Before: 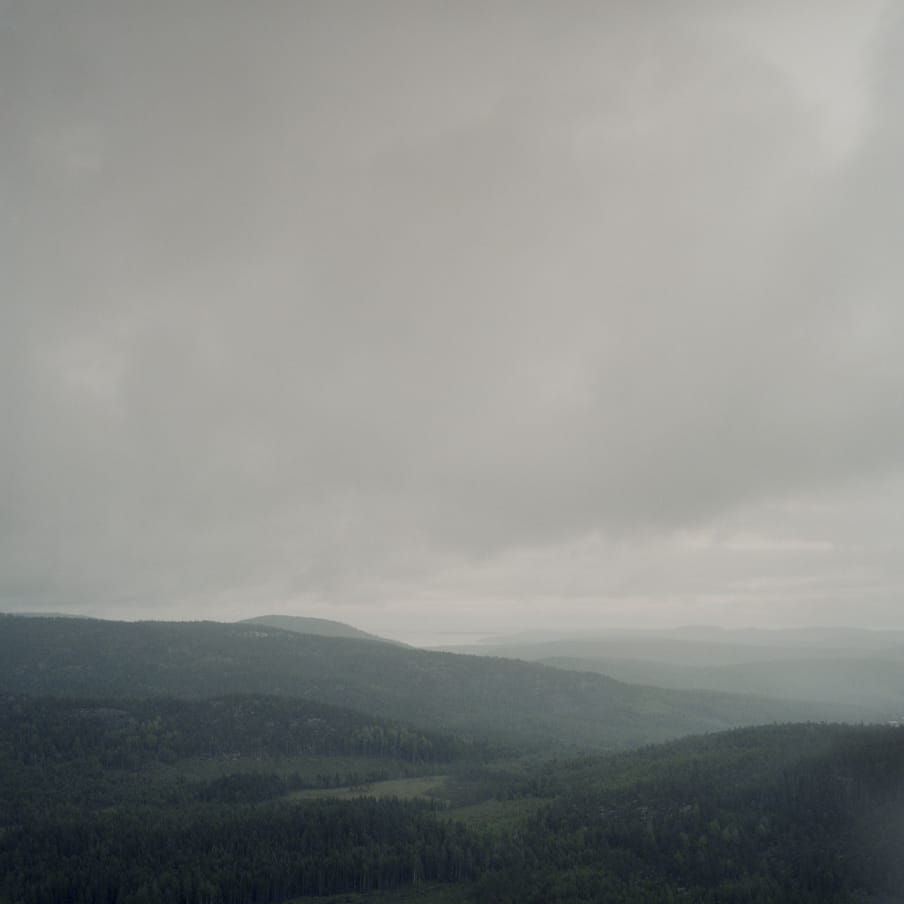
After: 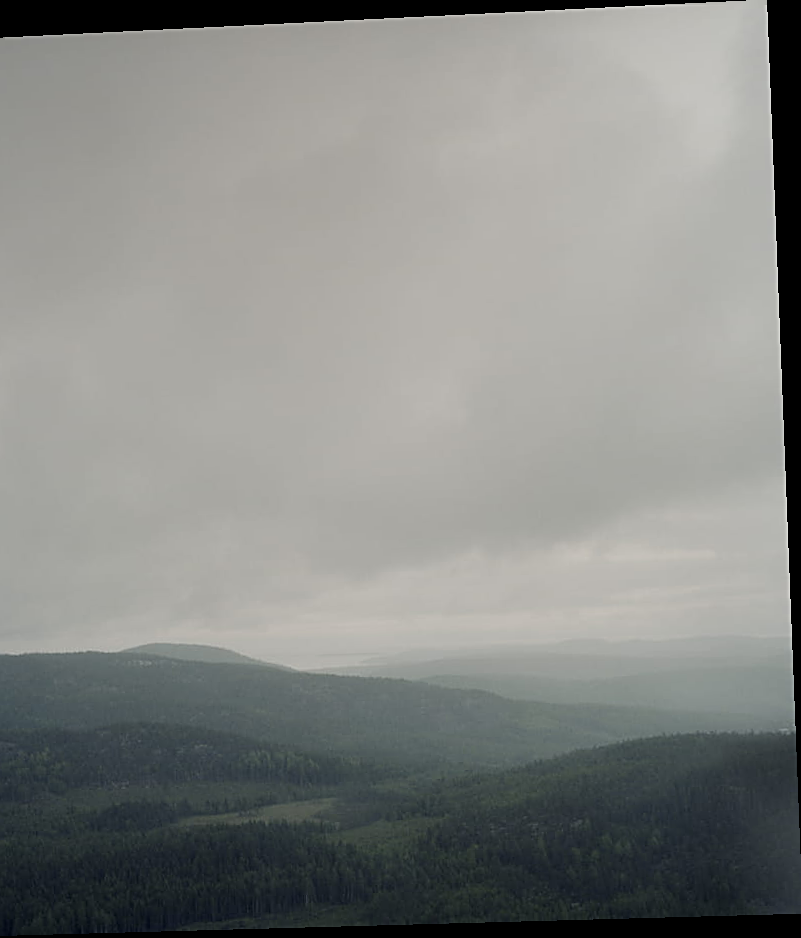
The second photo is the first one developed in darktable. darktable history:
rotate and perspective: rotation -2.22°, lens shift (horizontal) -0.022, automatic cropping off
crop and rotate: left 14.584%
sharpen: on, module defaults
